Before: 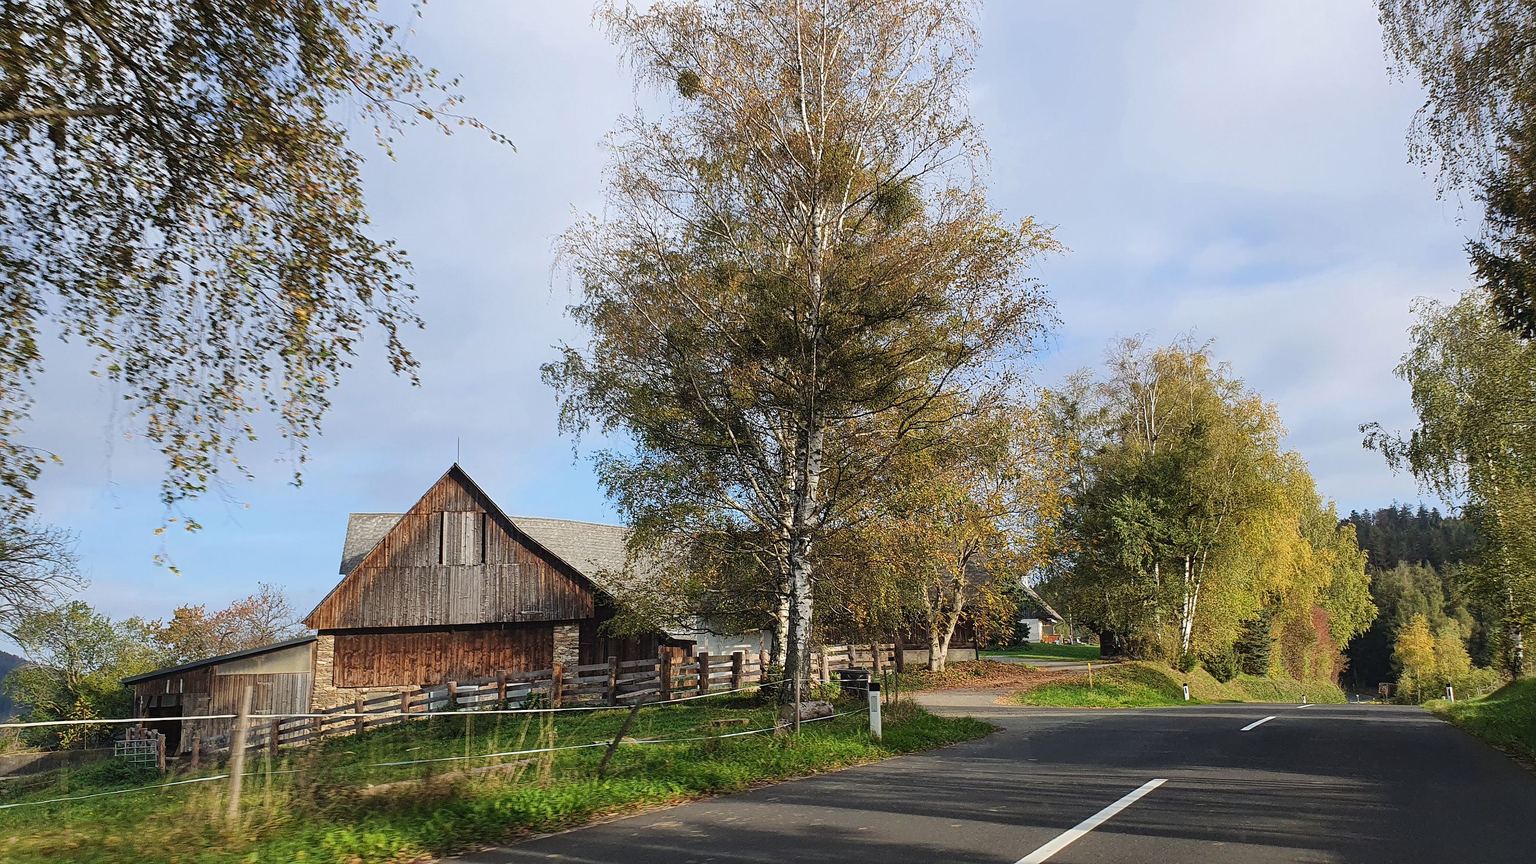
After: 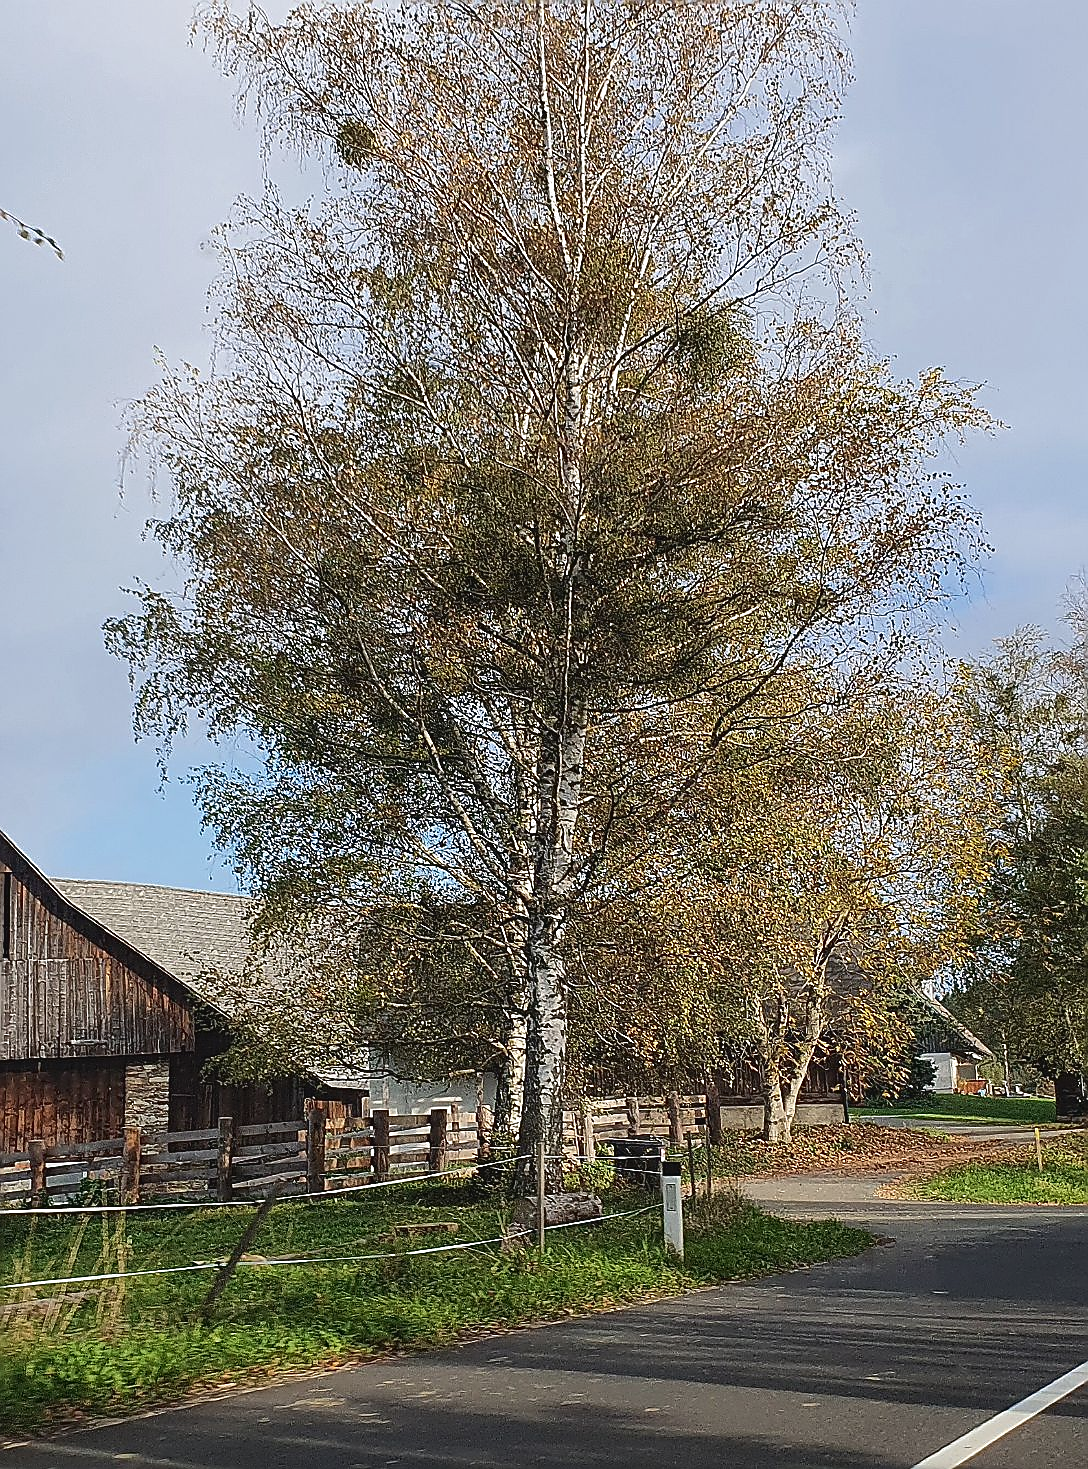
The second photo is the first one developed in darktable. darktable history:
contrast brightness saturation: contrast -0.08, brightness -0.04, saturation -0.11
crop: left 31.229%, right 27.105%
sharpen: radius 1.4, amount 1.25, threshold 0.7
